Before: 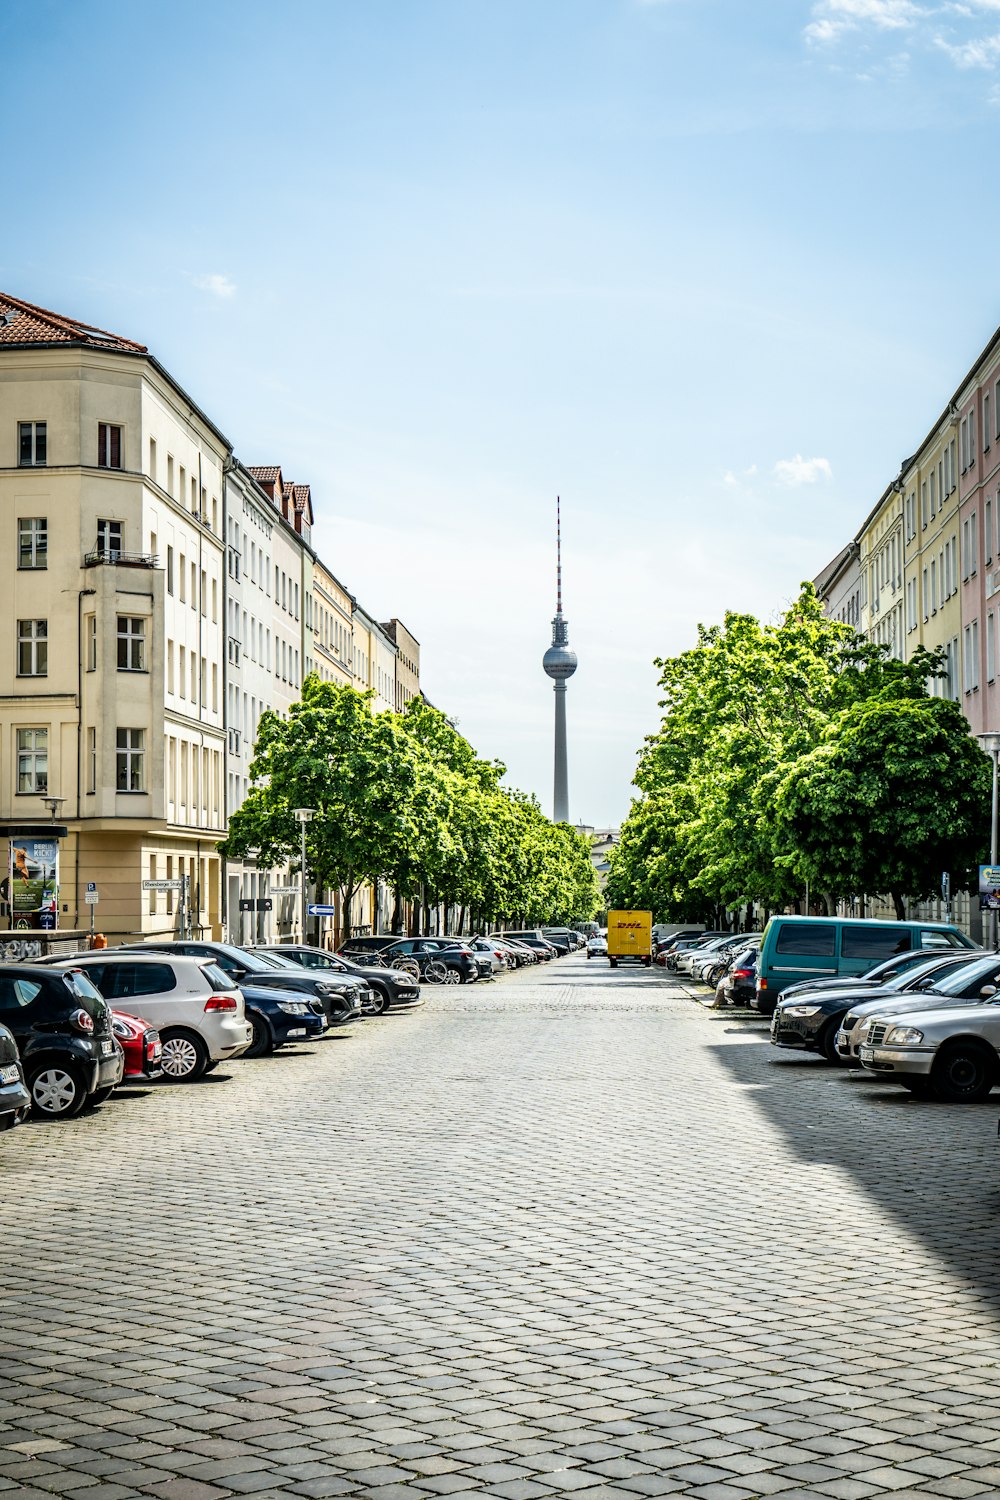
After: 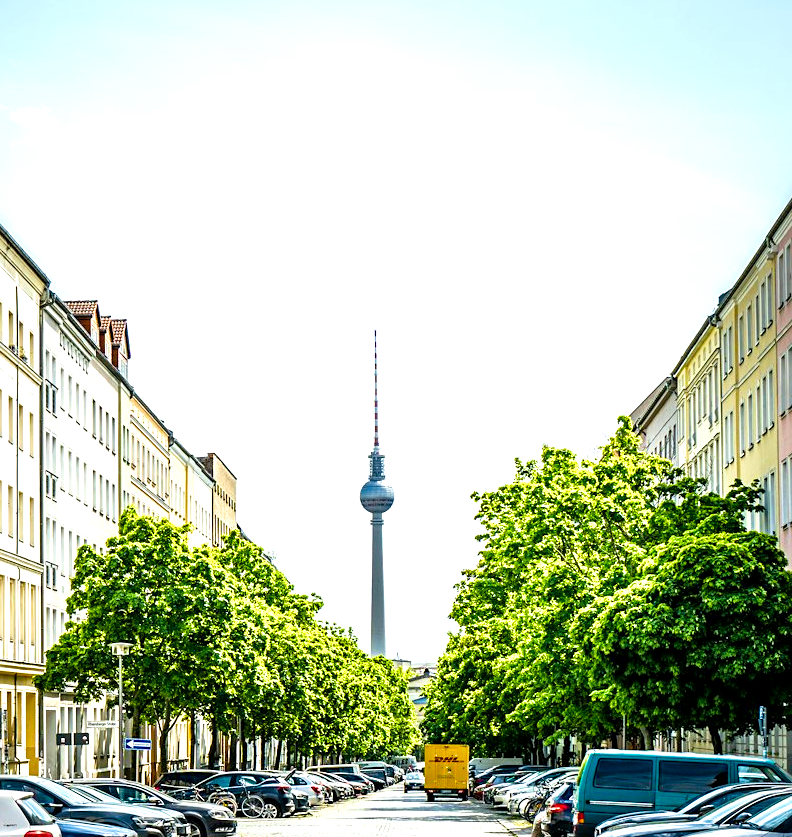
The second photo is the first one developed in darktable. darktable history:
crop: left 18.397%, top 11.114%, right 2.319%, bottom 33.042%
exposure: black level correction 0.001, exposure 0.499 EV, compensate exposure bias true, compensate highlight preservation false
sharpen: amount 0.207
velvia: strength 51.33%, mid-tones bias 0.508
